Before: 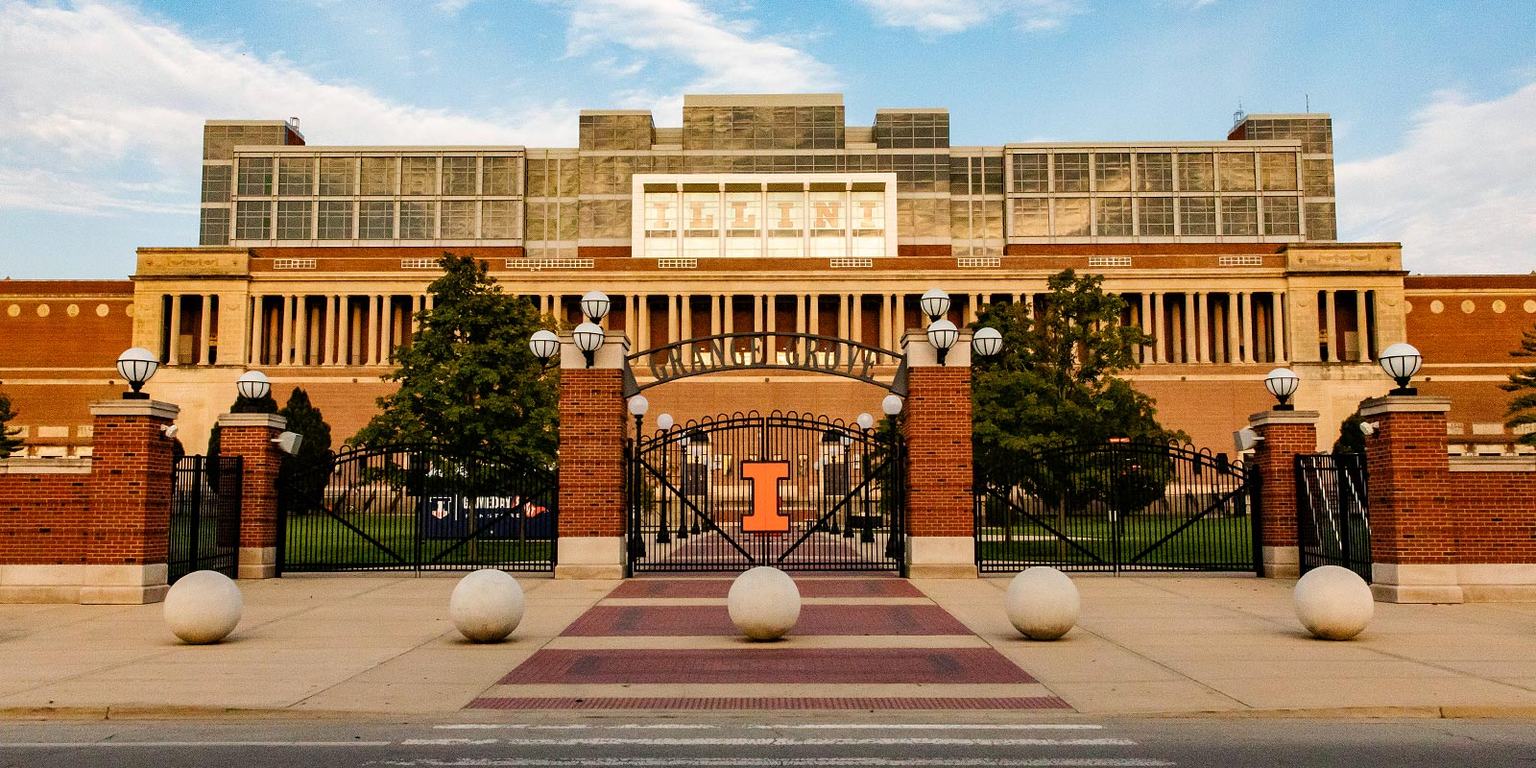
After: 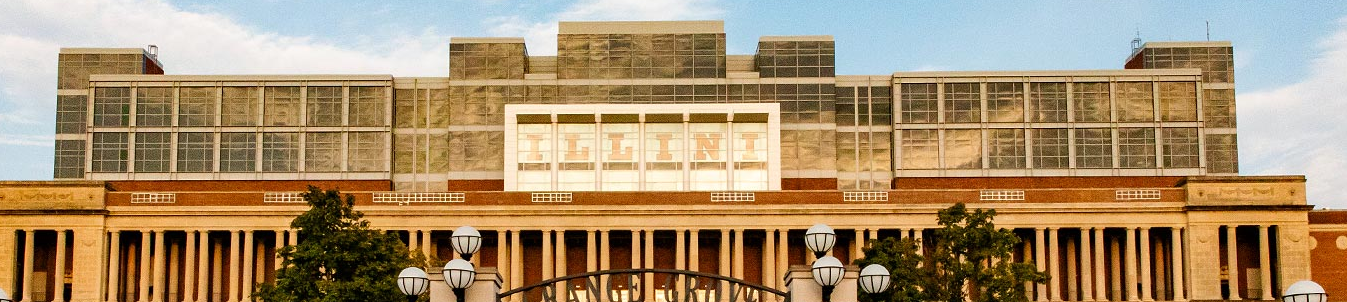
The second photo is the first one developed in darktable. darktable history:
crop and rotate: left 9.681%, top 9.695%, right 6.119%, bottom 52.456%
